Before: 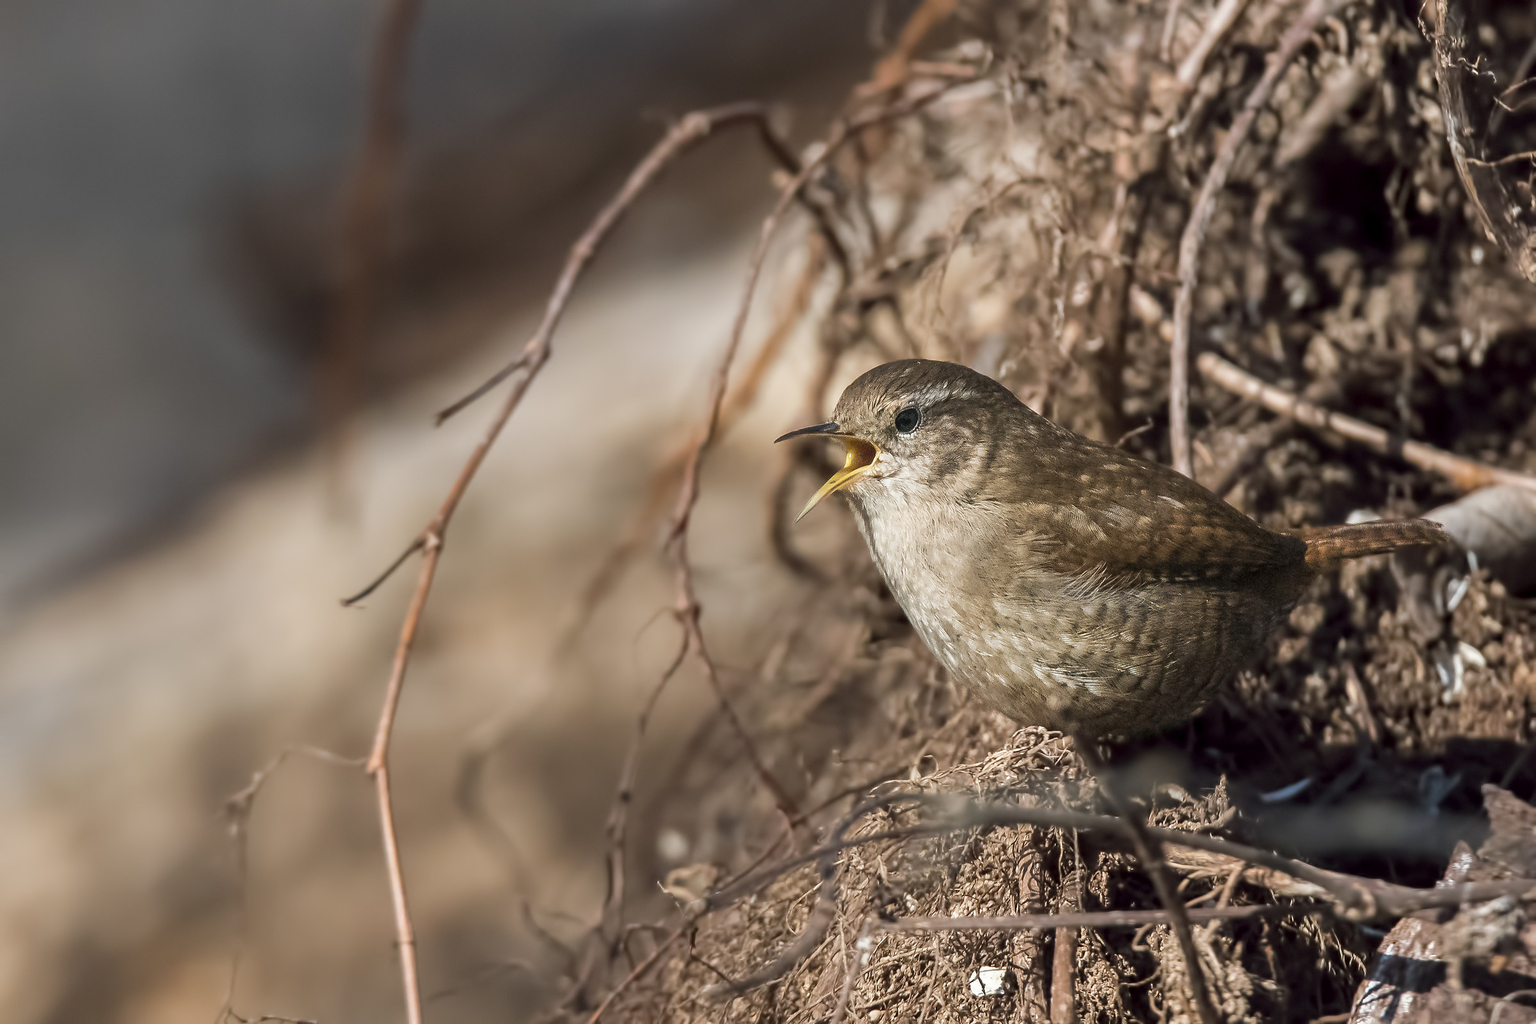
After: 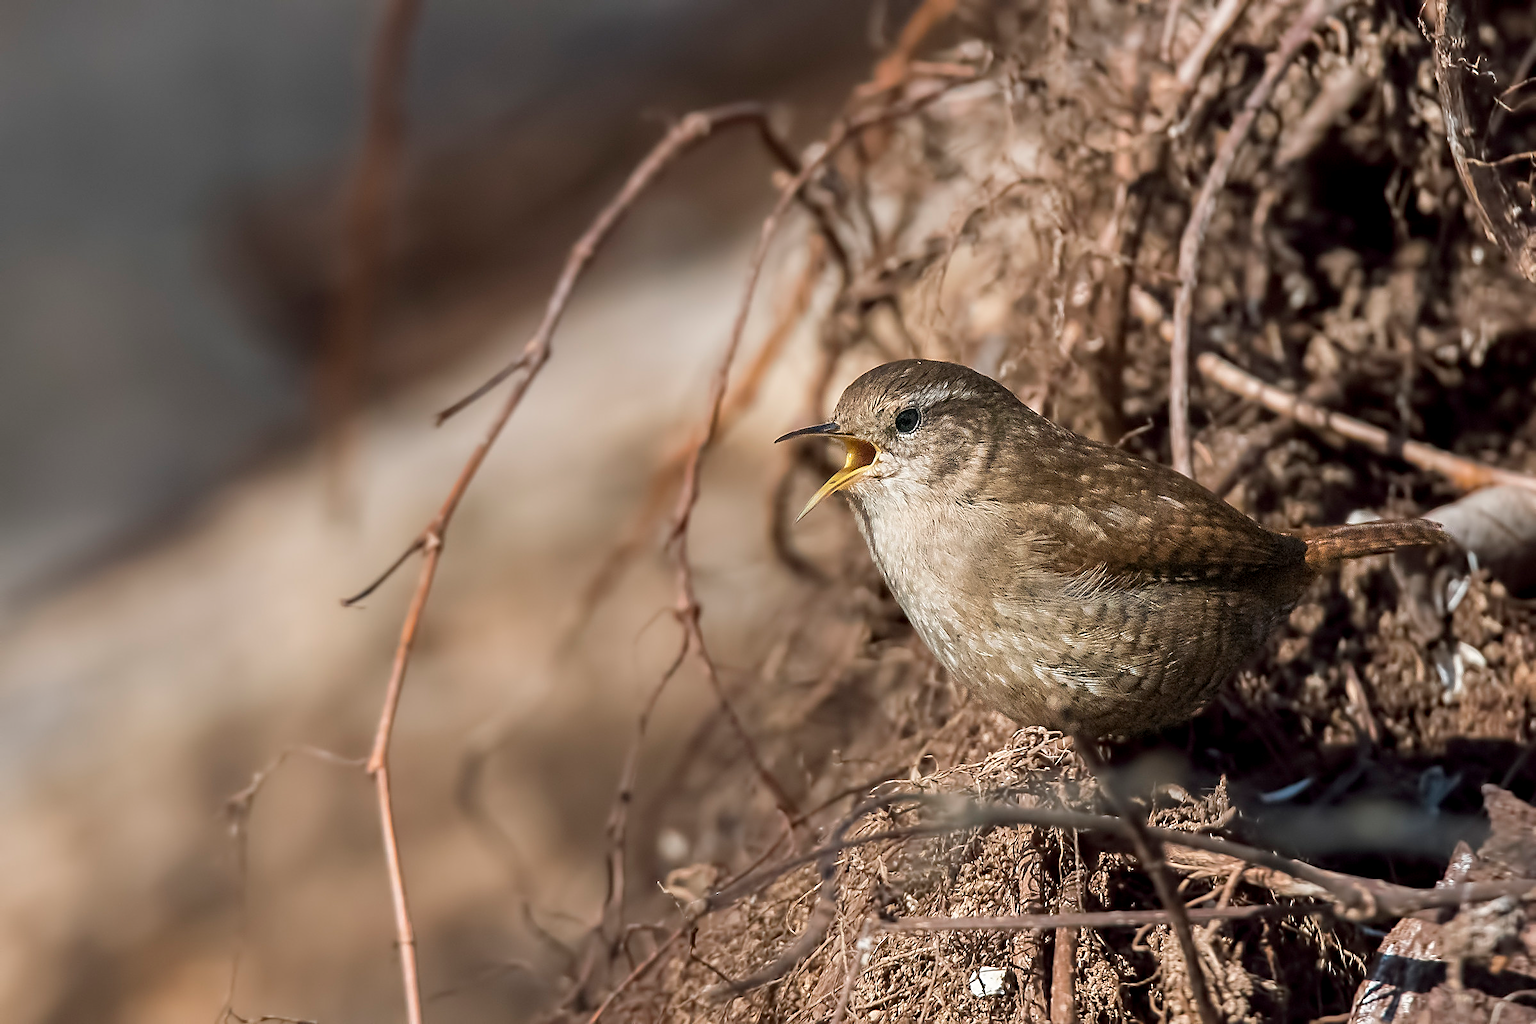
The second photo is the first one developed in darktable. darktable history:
sharpen: on, module defaults
exposure: black level correction 0.001, compensate highlight preservation false
